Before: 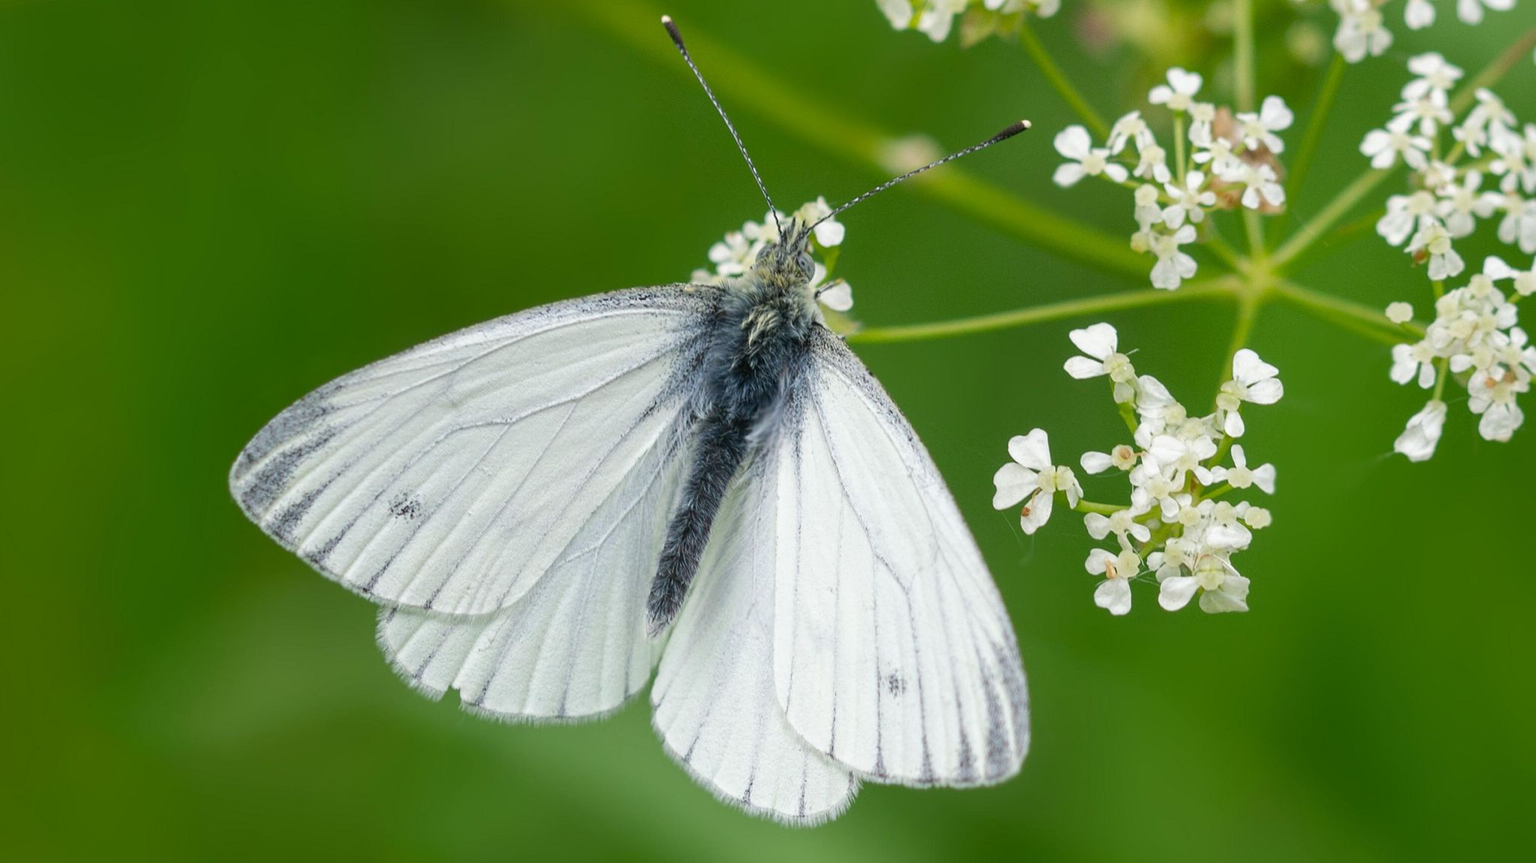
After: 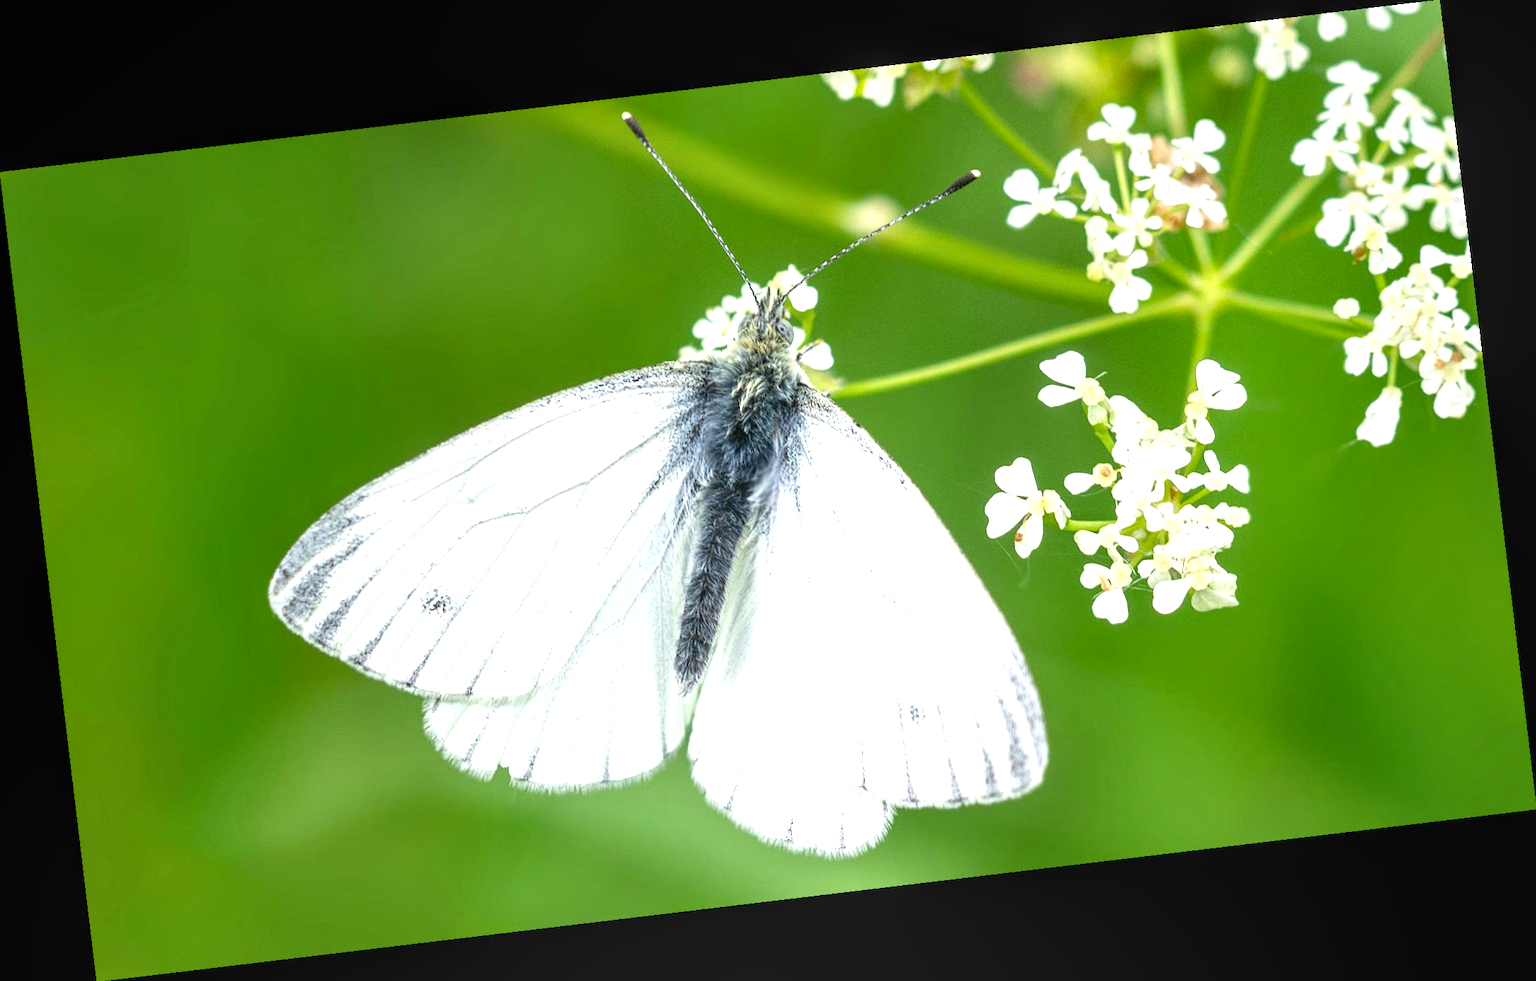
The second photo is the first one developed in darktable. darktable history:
local contrast: on, module defaults
rotate and perspective: rotation -6.83°, automatic cropping off
exposure: black level correction 0, exposure 1.1 EV, compensate exposure bias true, compensate highlight preservation false
